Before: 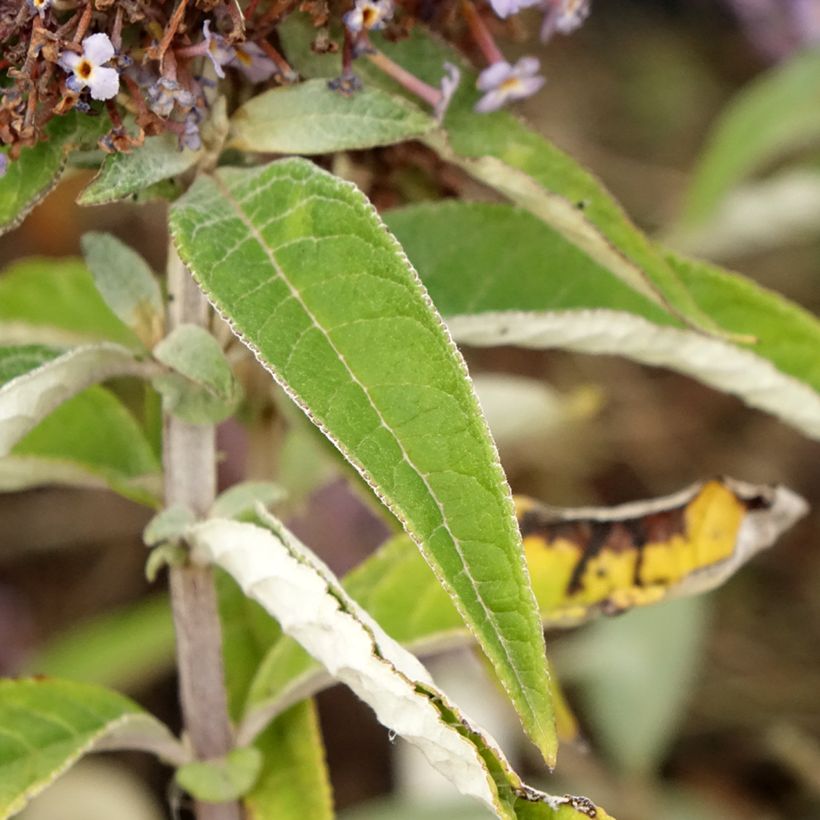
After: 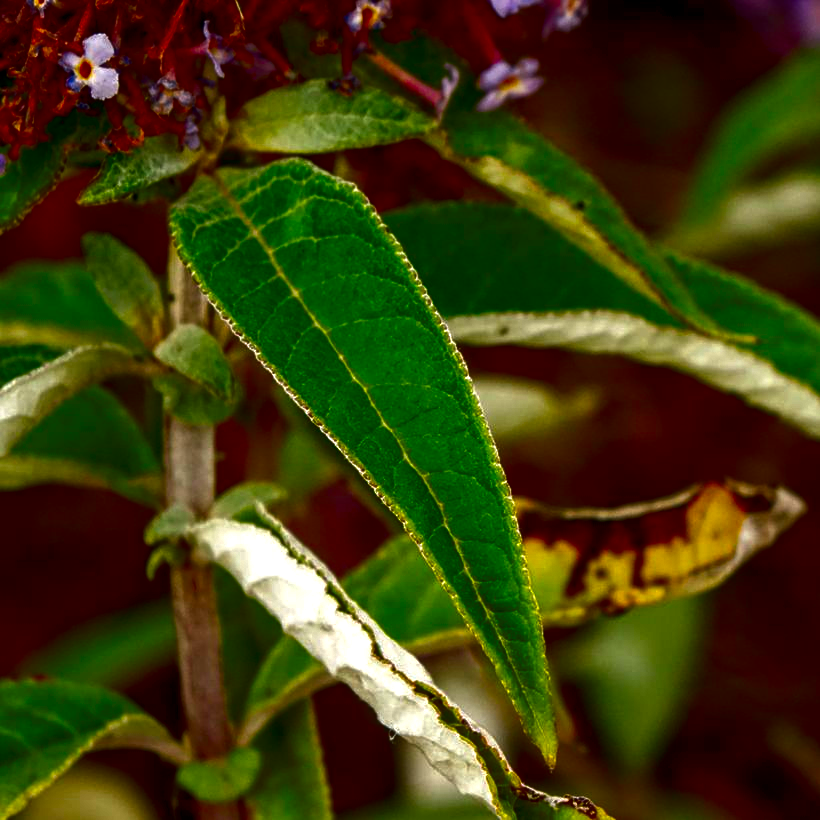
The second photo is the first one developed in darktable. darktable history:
color zones: curves: ch1 [(0, 0.525) (0.143, 0.556) (0.286, 0.52) (0.429, 0.5) (0.571, 0.5) (0.714, 0.5) (0.857, 0.503) (1, 0.525)], mix 100.46%
base curve: curves: ch0 [(0, 0) (0.74, 0.67) (1, 1)]
shadows and highlights: shadows 29.24, highlights -29.35, shadows color adjustment 98%, highlights color adjustment 57.86%, low approximation 0.01, soften with gaussian
local contrast: on, module defaults
exposure: exposure 0.127 EV, compensate highlight preservation false
contrast brightness saturation: brightness -0.995, saturation 0.993
